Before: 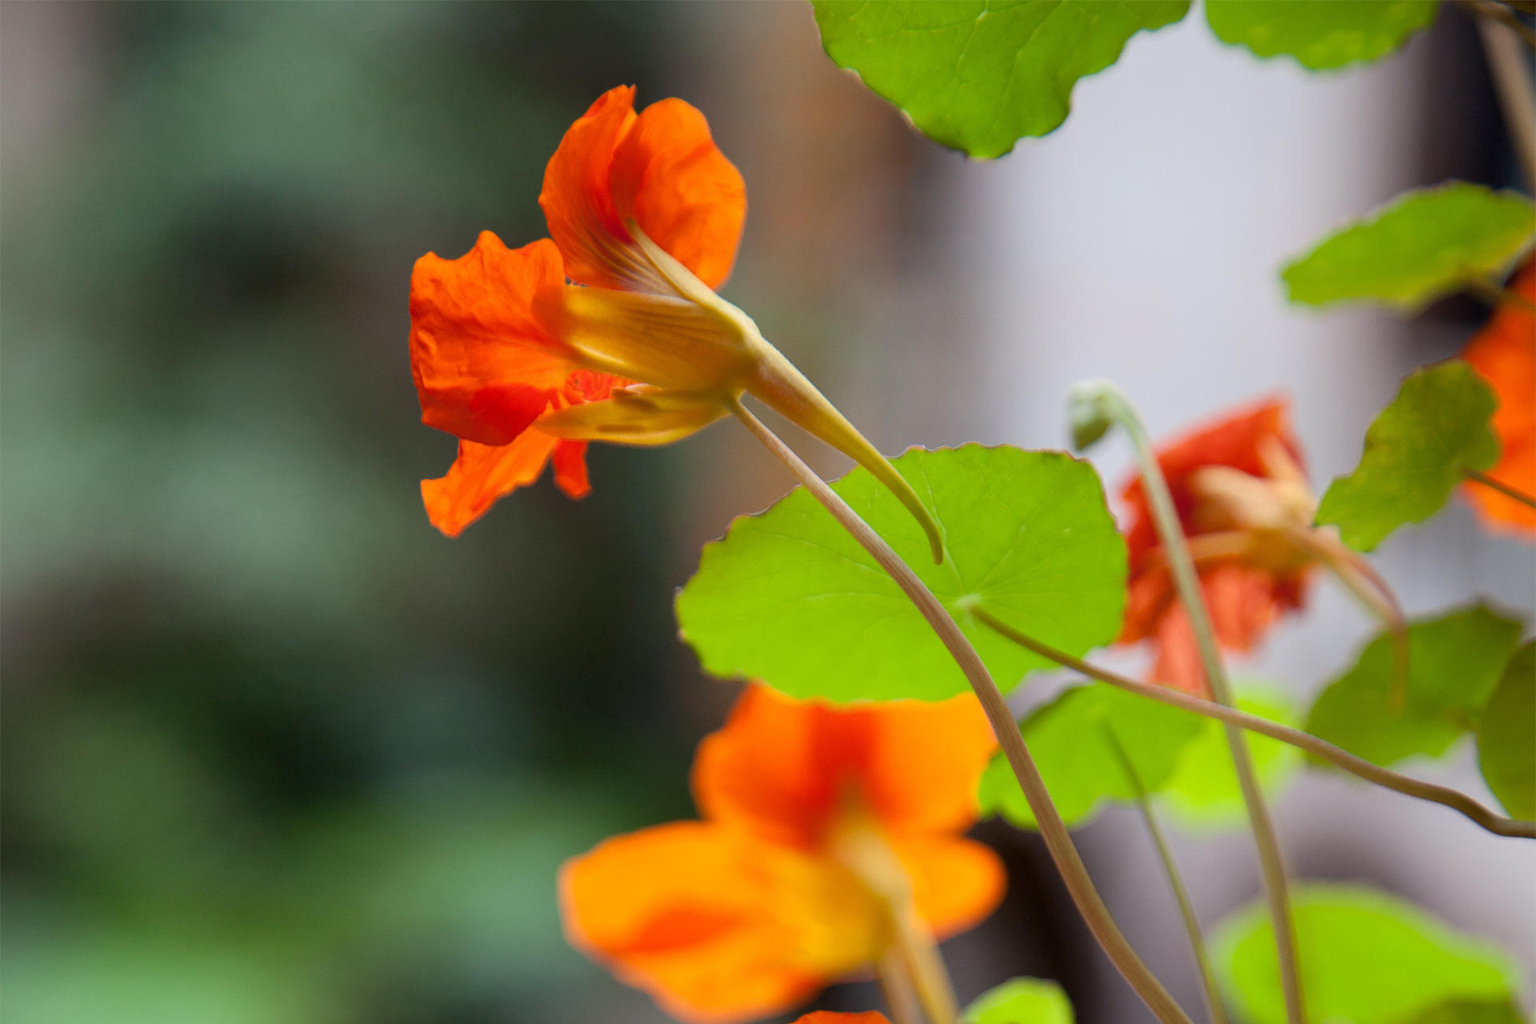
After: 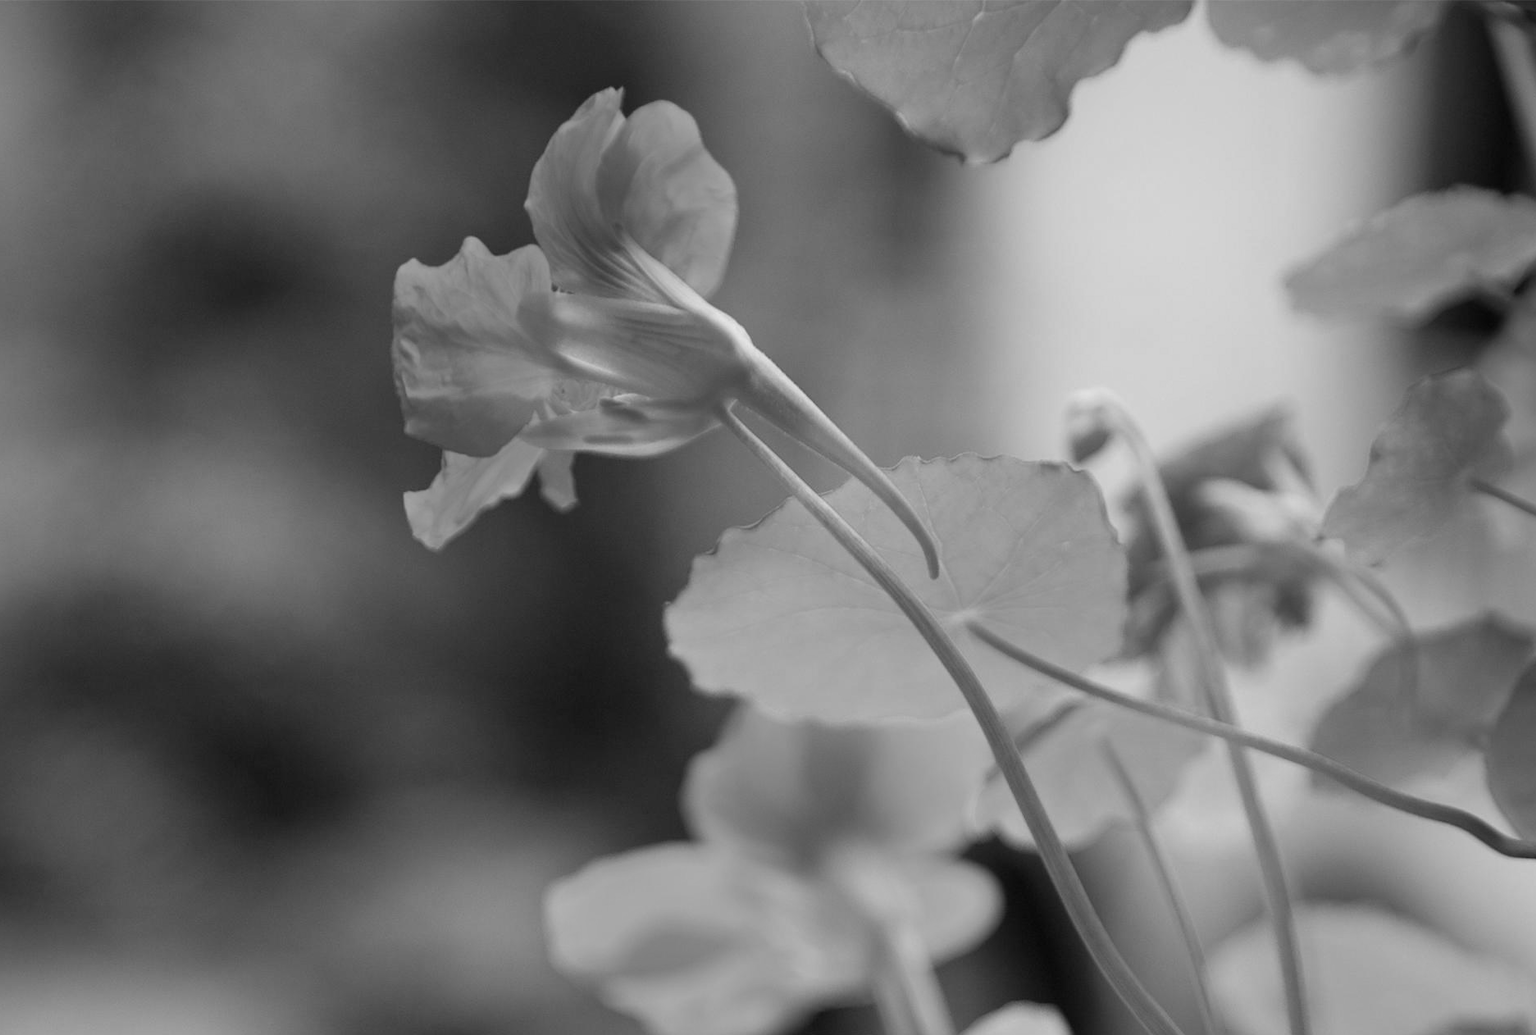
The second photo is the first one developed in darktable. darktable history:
crop and rotate: left 1.774%, right 0.633%, bottom 1.28%
monochrome: on, module defaults
contrast brightness saturation: saturation 0.5
